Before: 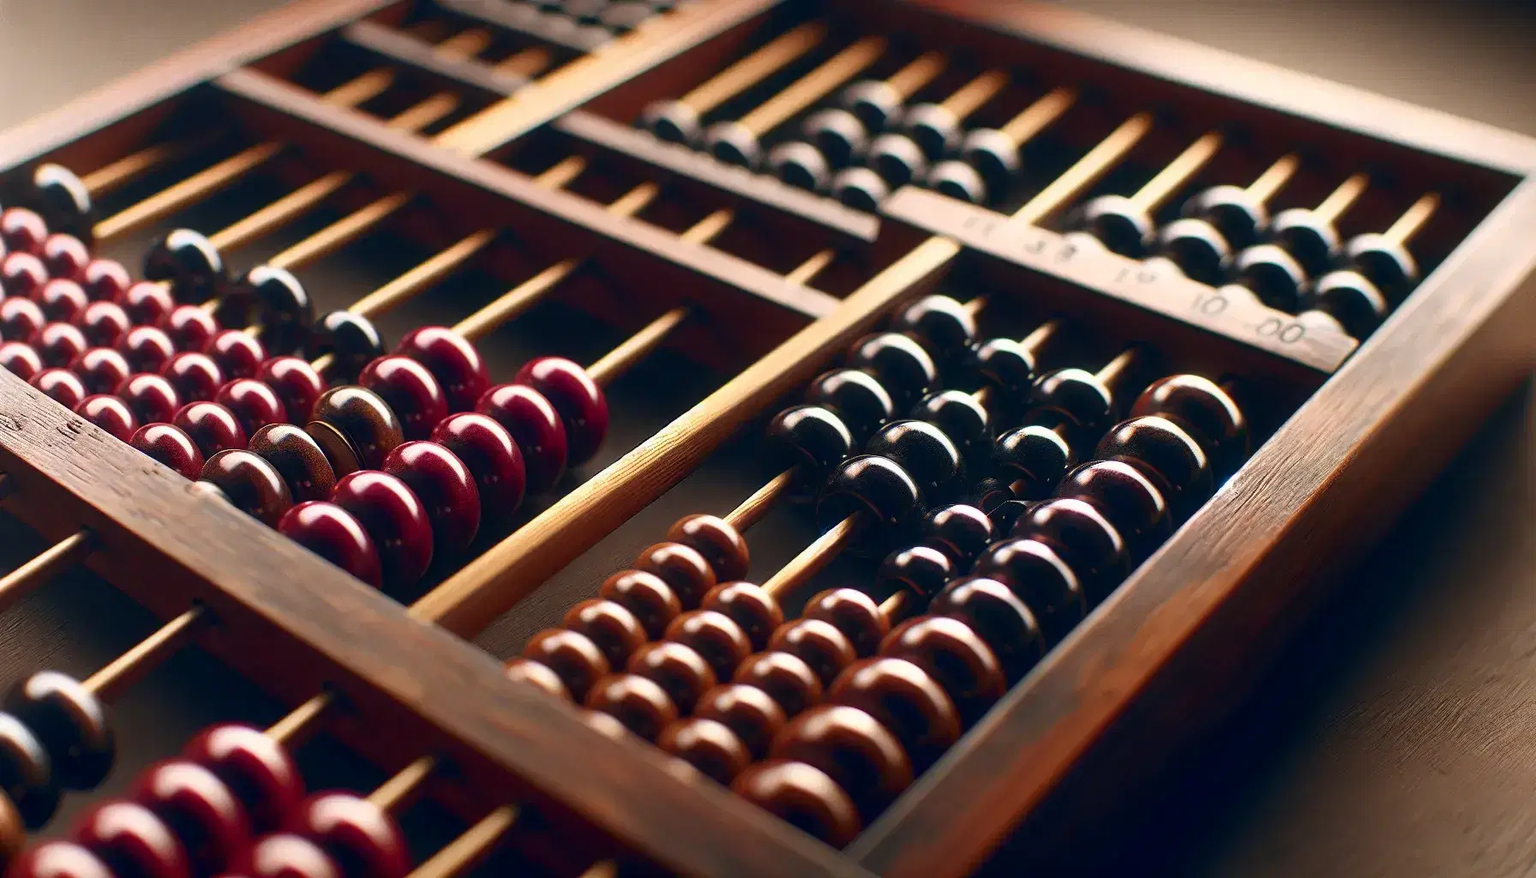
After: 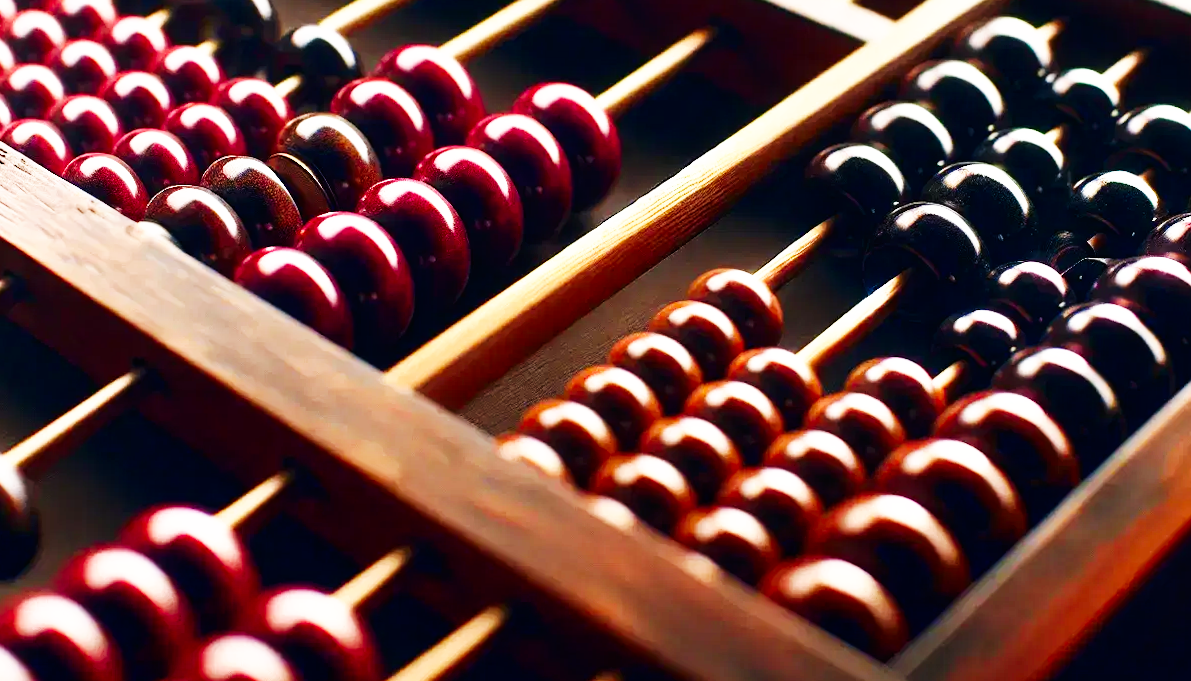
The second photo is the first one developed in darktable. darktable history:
contrast brightness saturation: contrast 0.03, brightness -0.04
crop and rotate: angle -0.82°, left 3.85%, top 31.828%, right 27.992%
base curve: curves: ch0 [(0, 0) (0.007, 0.004) (0.027, 0.03) (0.046, 0.07) (0.207, 0.54) (0.442, 0.872) (0.673, 0.972) (1, 1)], preserve colors none
